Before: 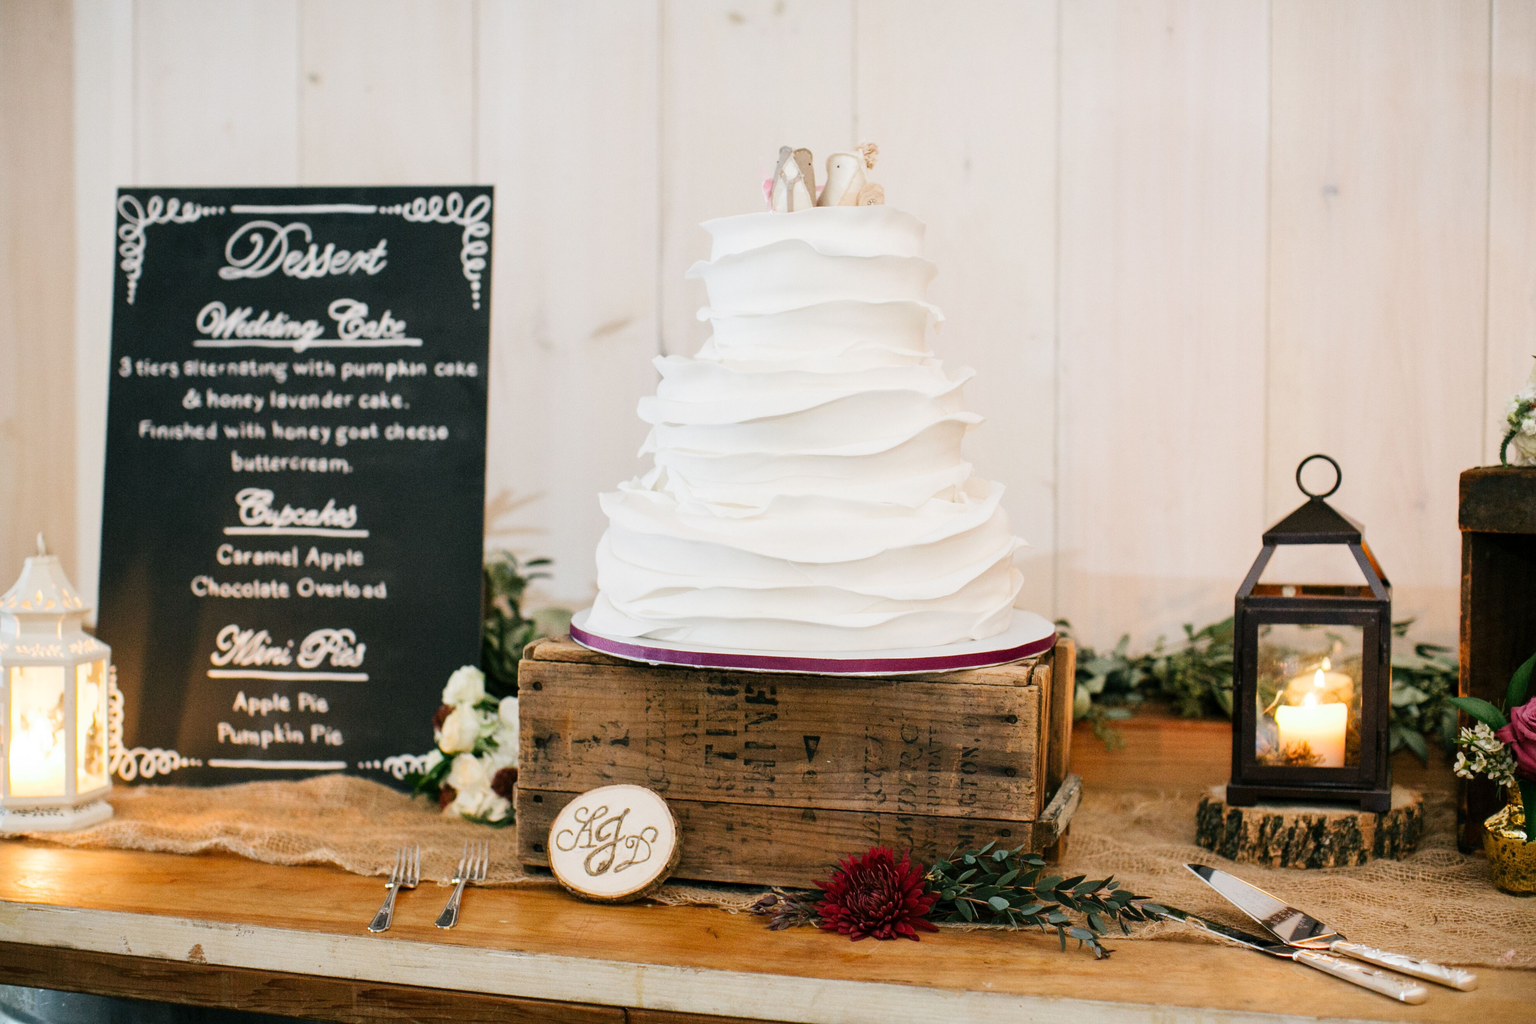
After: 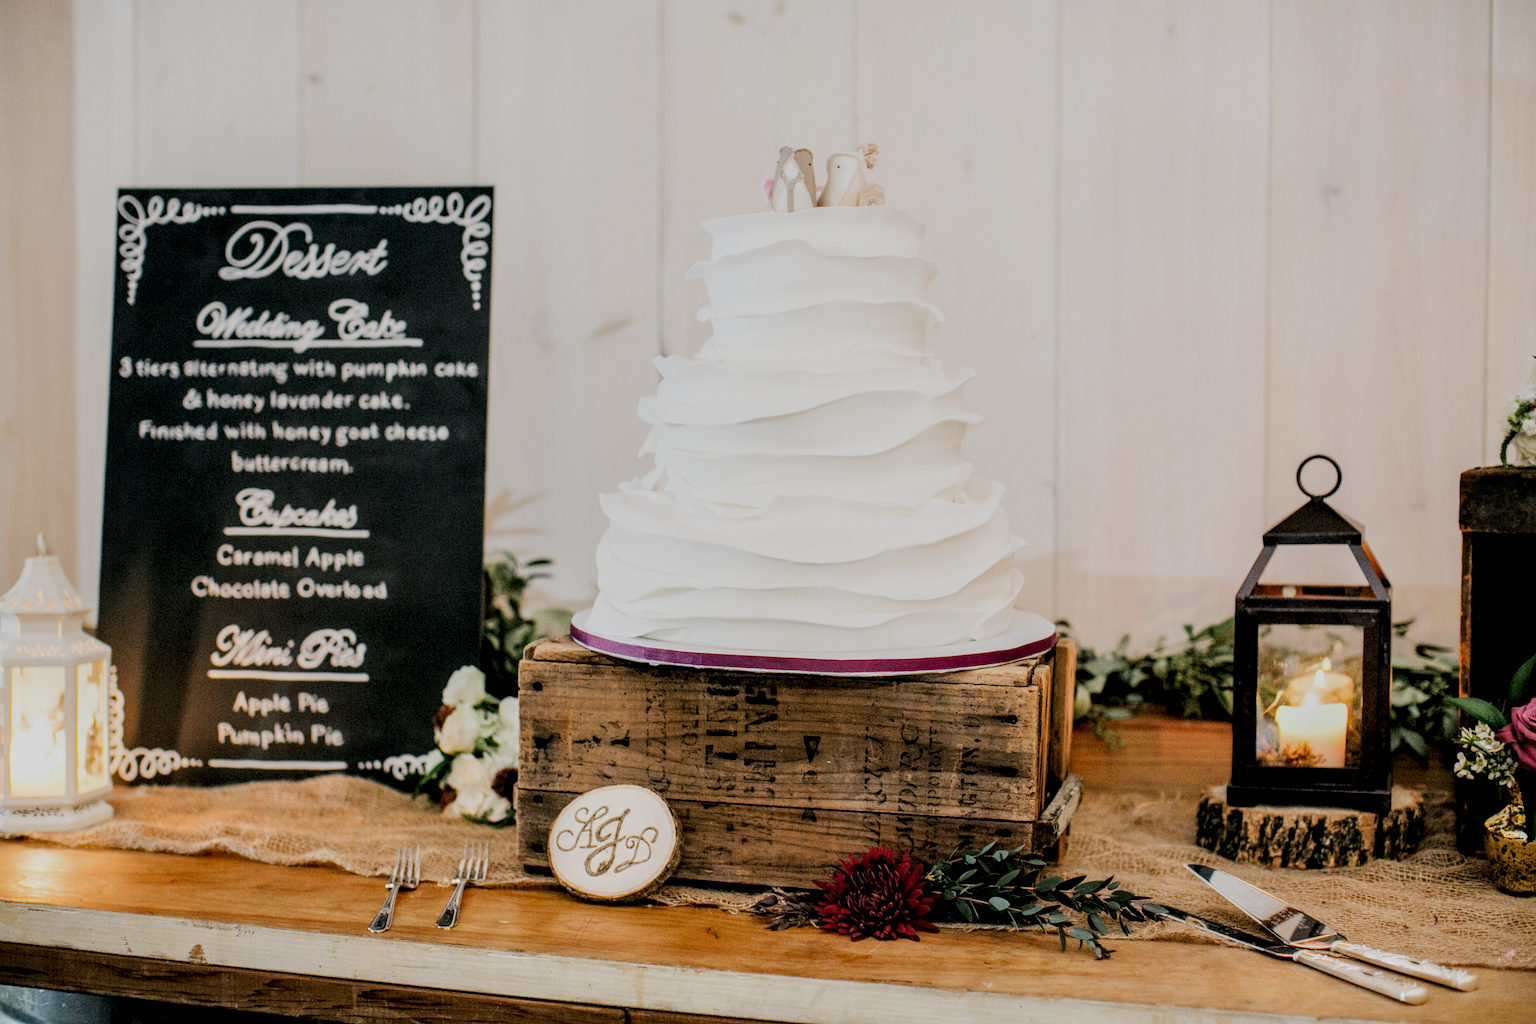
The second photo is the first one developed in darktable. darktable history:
filmic rgb: black relative exposure -7.13 EV, white relative exposure 5.35 EV, hardness 3.02
local contrast: detail 144%
